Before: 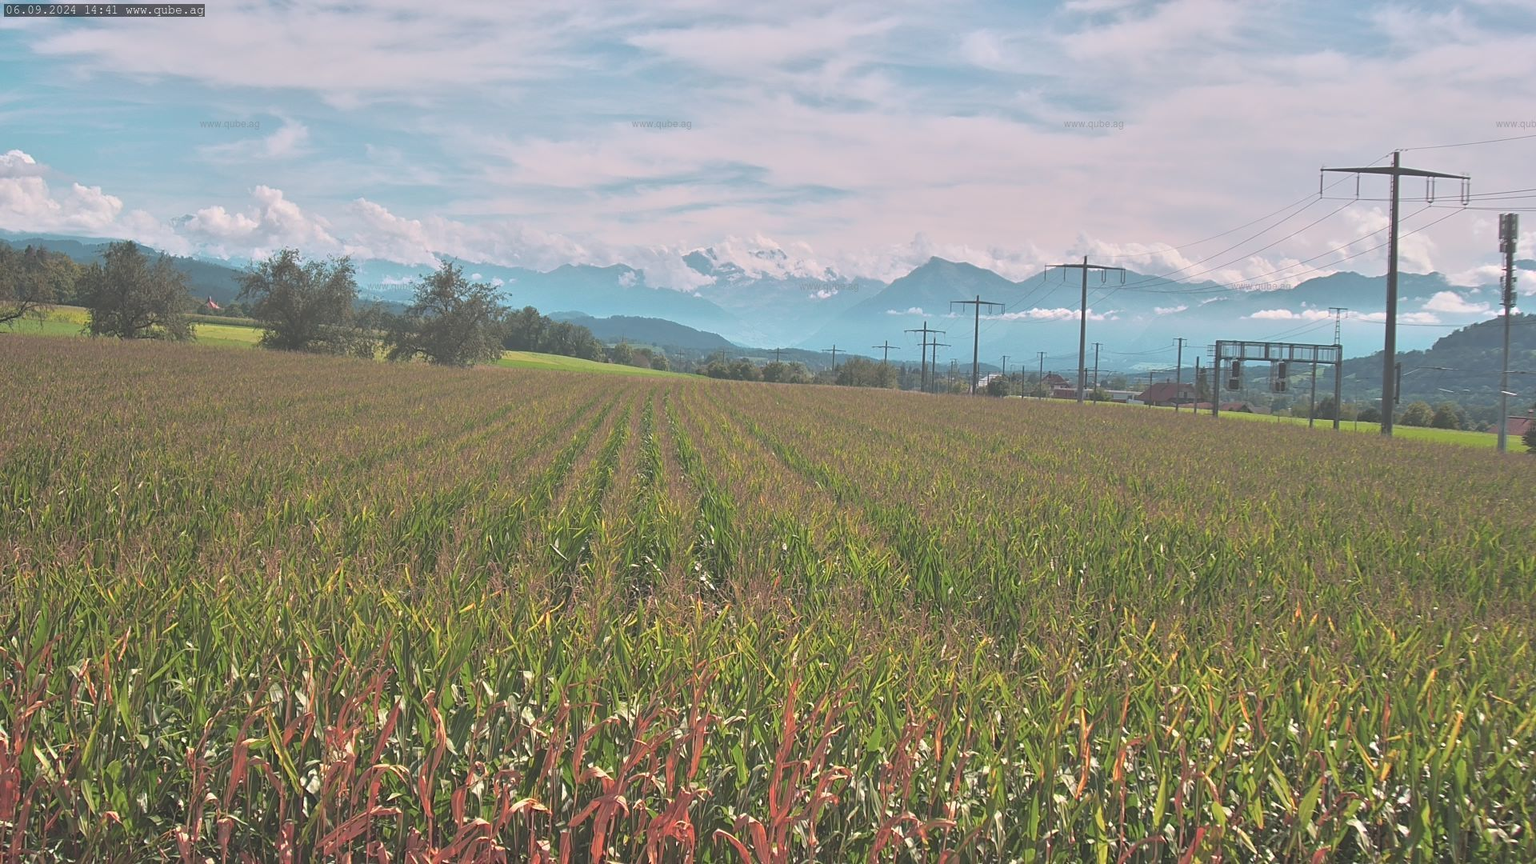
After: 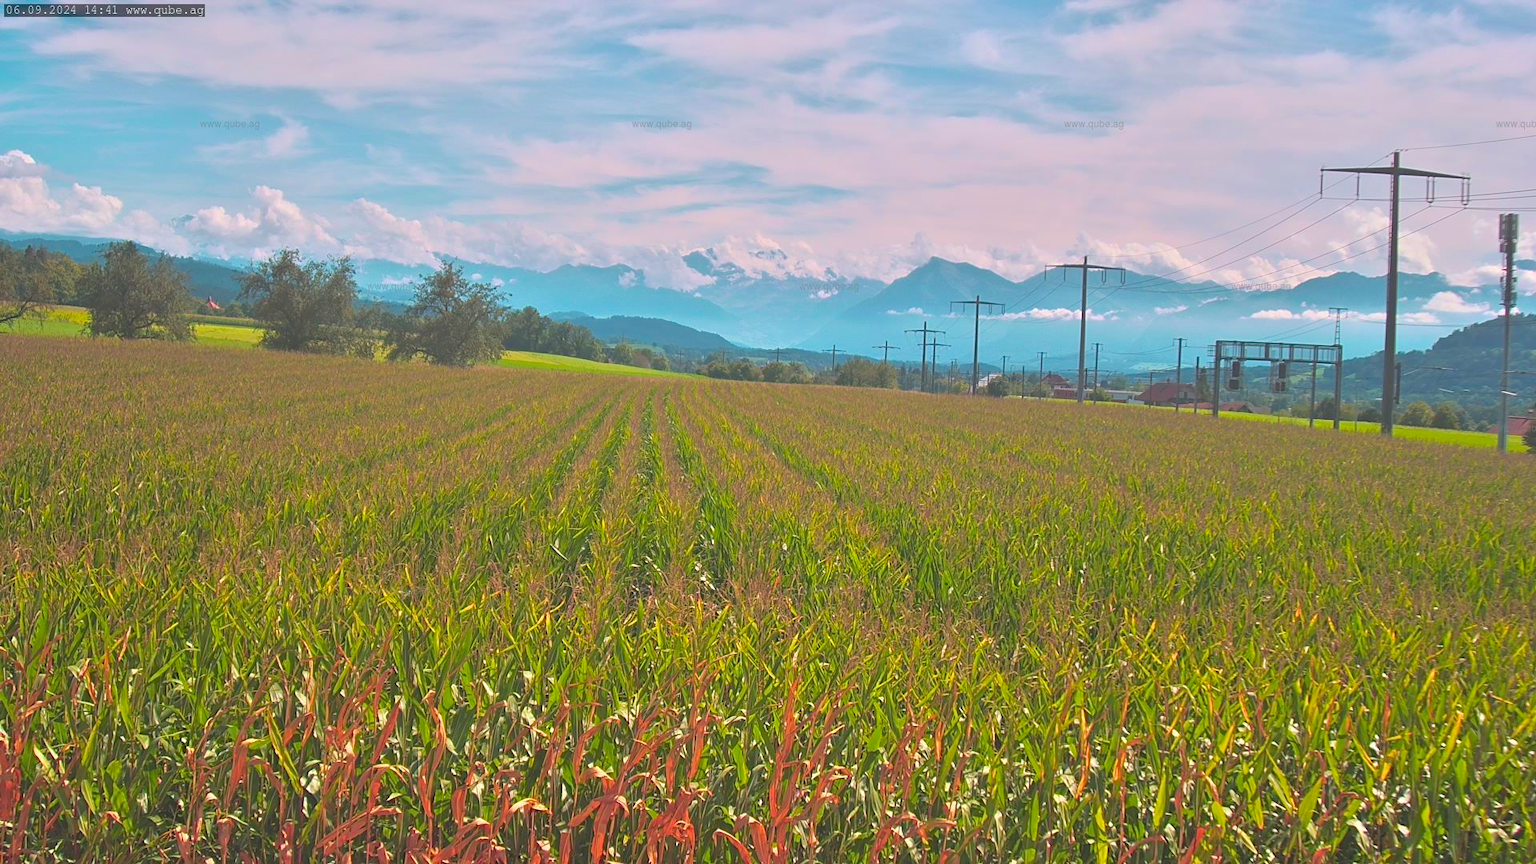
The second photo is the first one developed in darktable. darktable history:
velvia: strength 51.62%, mid-tones bias 0.509
